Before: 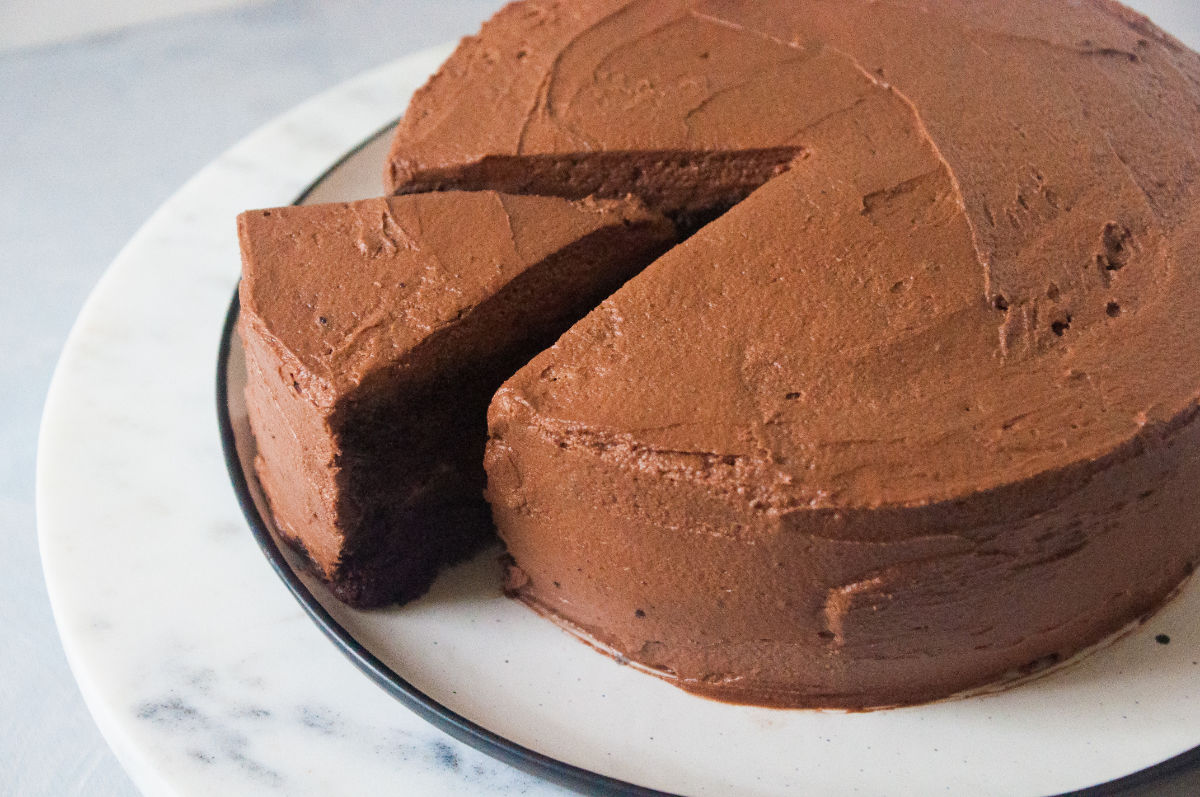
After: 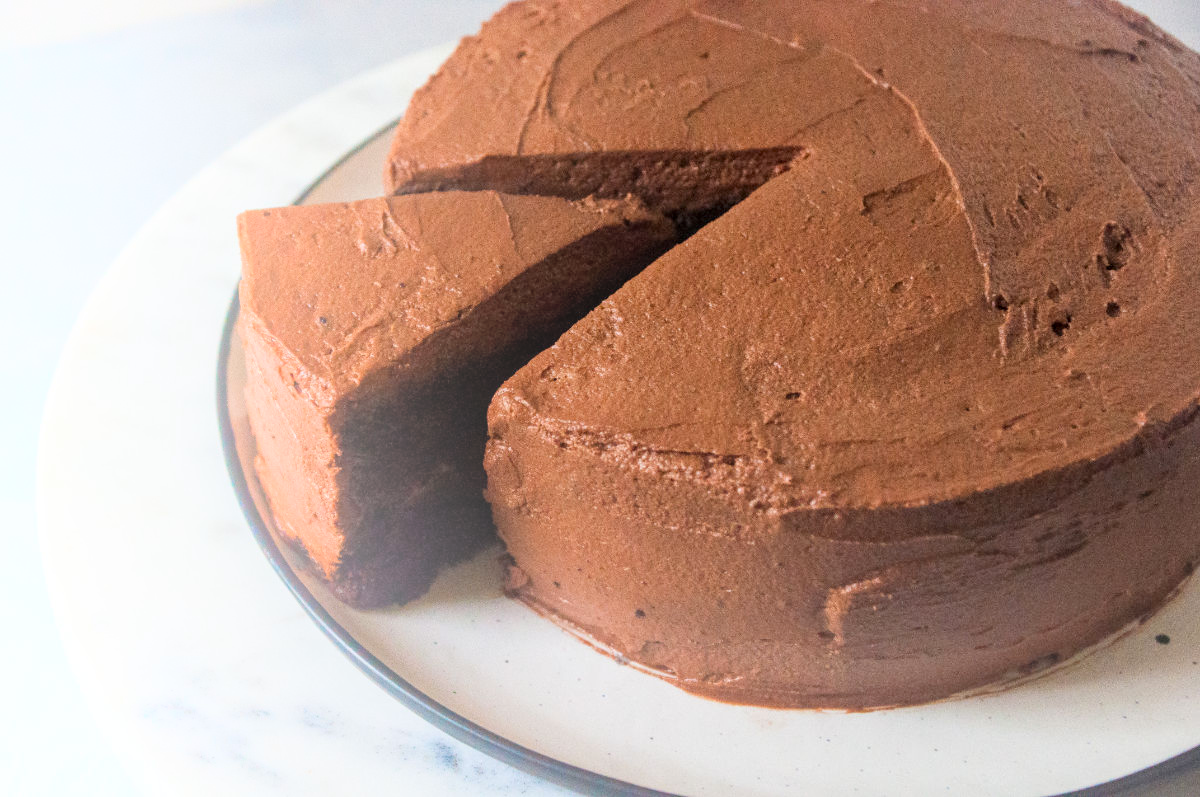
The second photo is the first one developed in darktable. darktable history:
bloom: size 40%
local contrast: detail 130%
